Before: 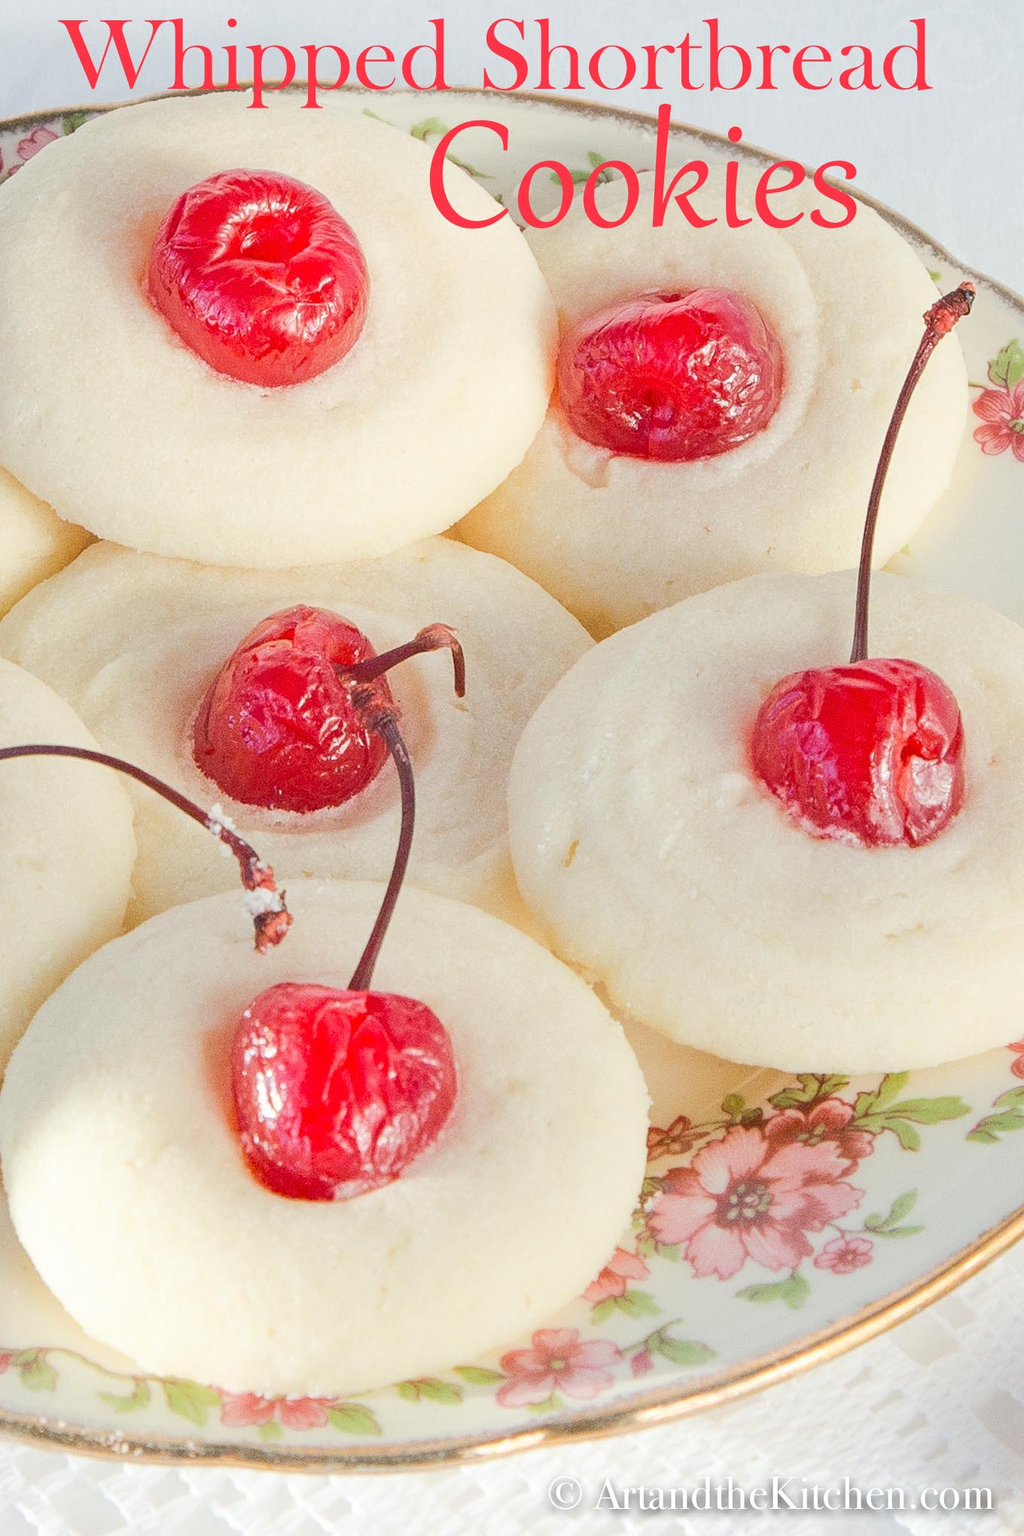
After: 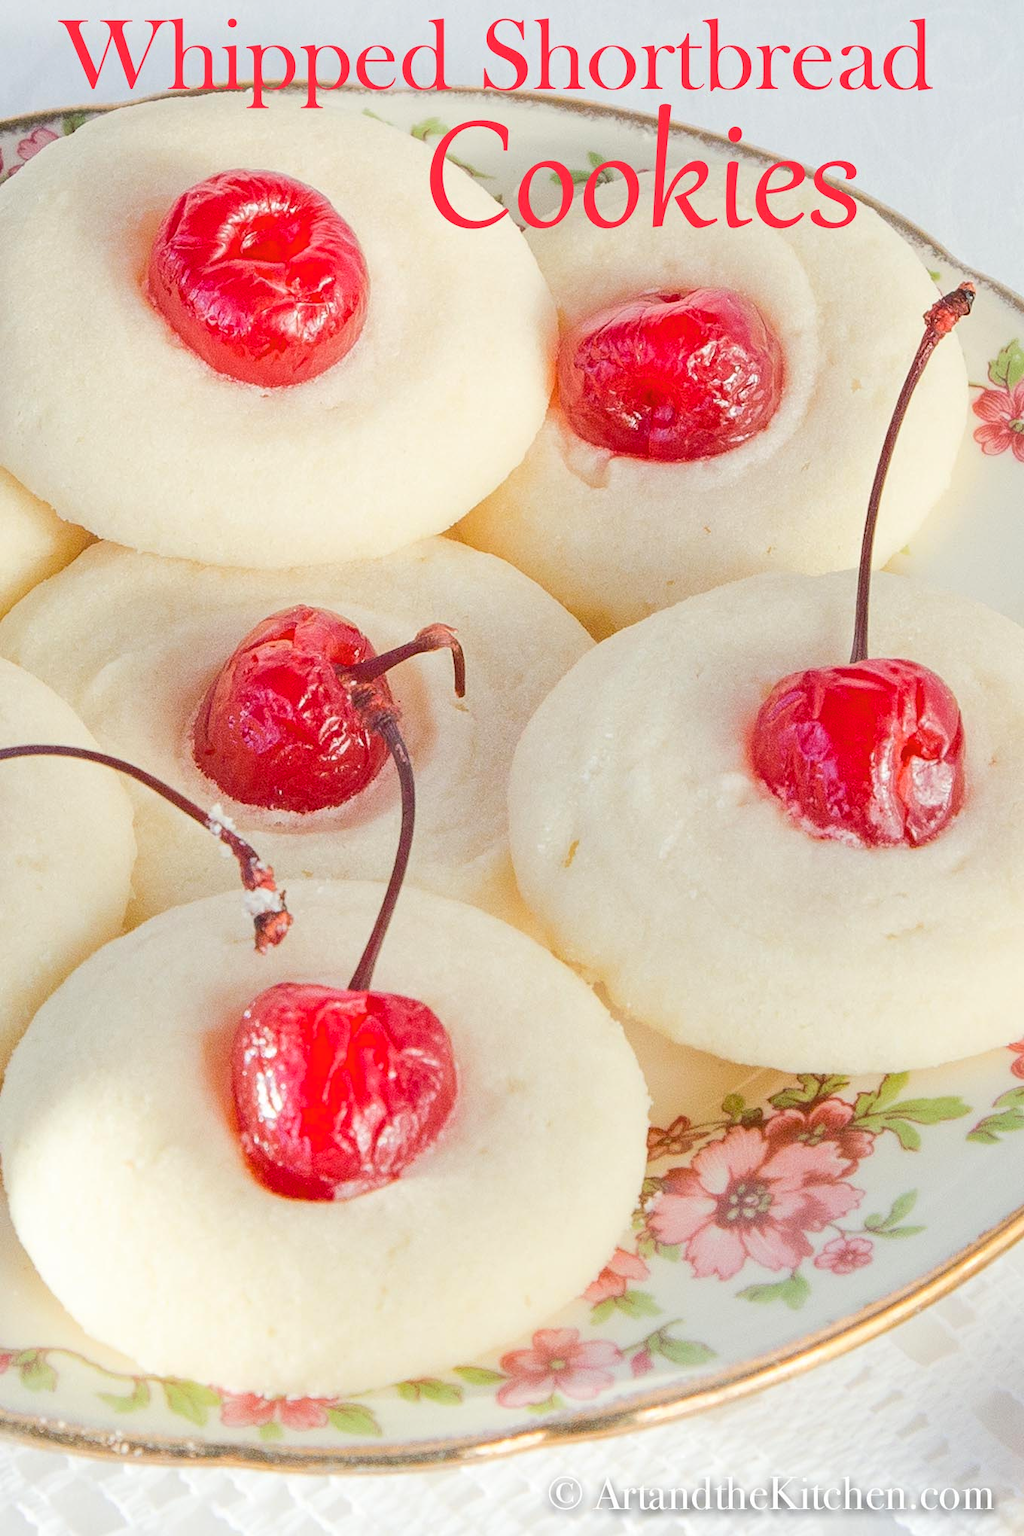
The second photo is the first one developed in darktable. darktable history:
color balance rgb: linear chroma grading › global chroma 9.113%, perceptual saturation grading › global saturation -1.037%
